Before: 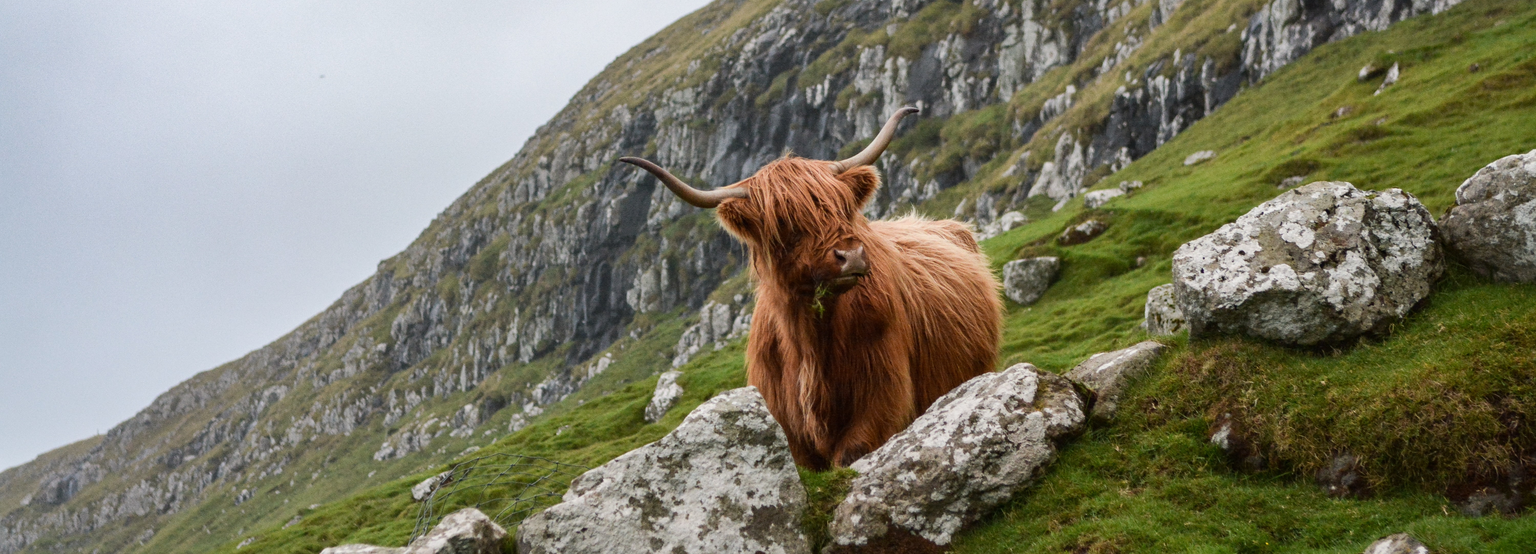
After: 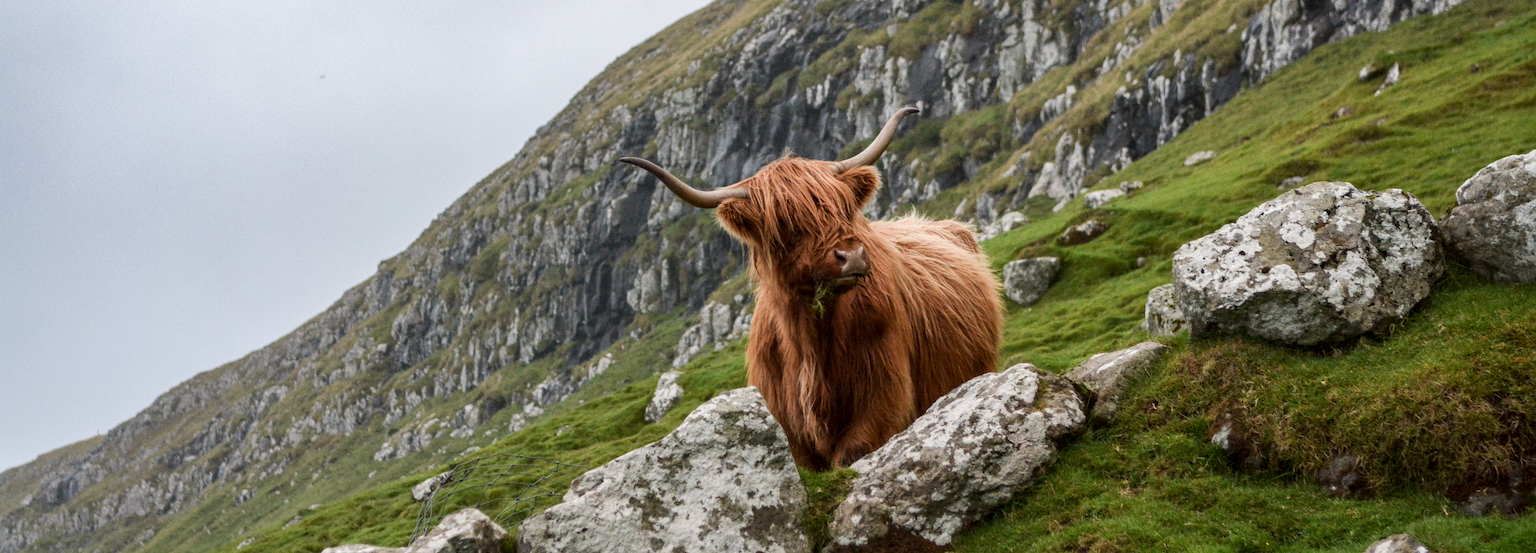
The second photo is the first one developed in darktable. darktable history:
local contrast: highlights 100%, shadows 103%, detail 120%, midtone range 0.2
